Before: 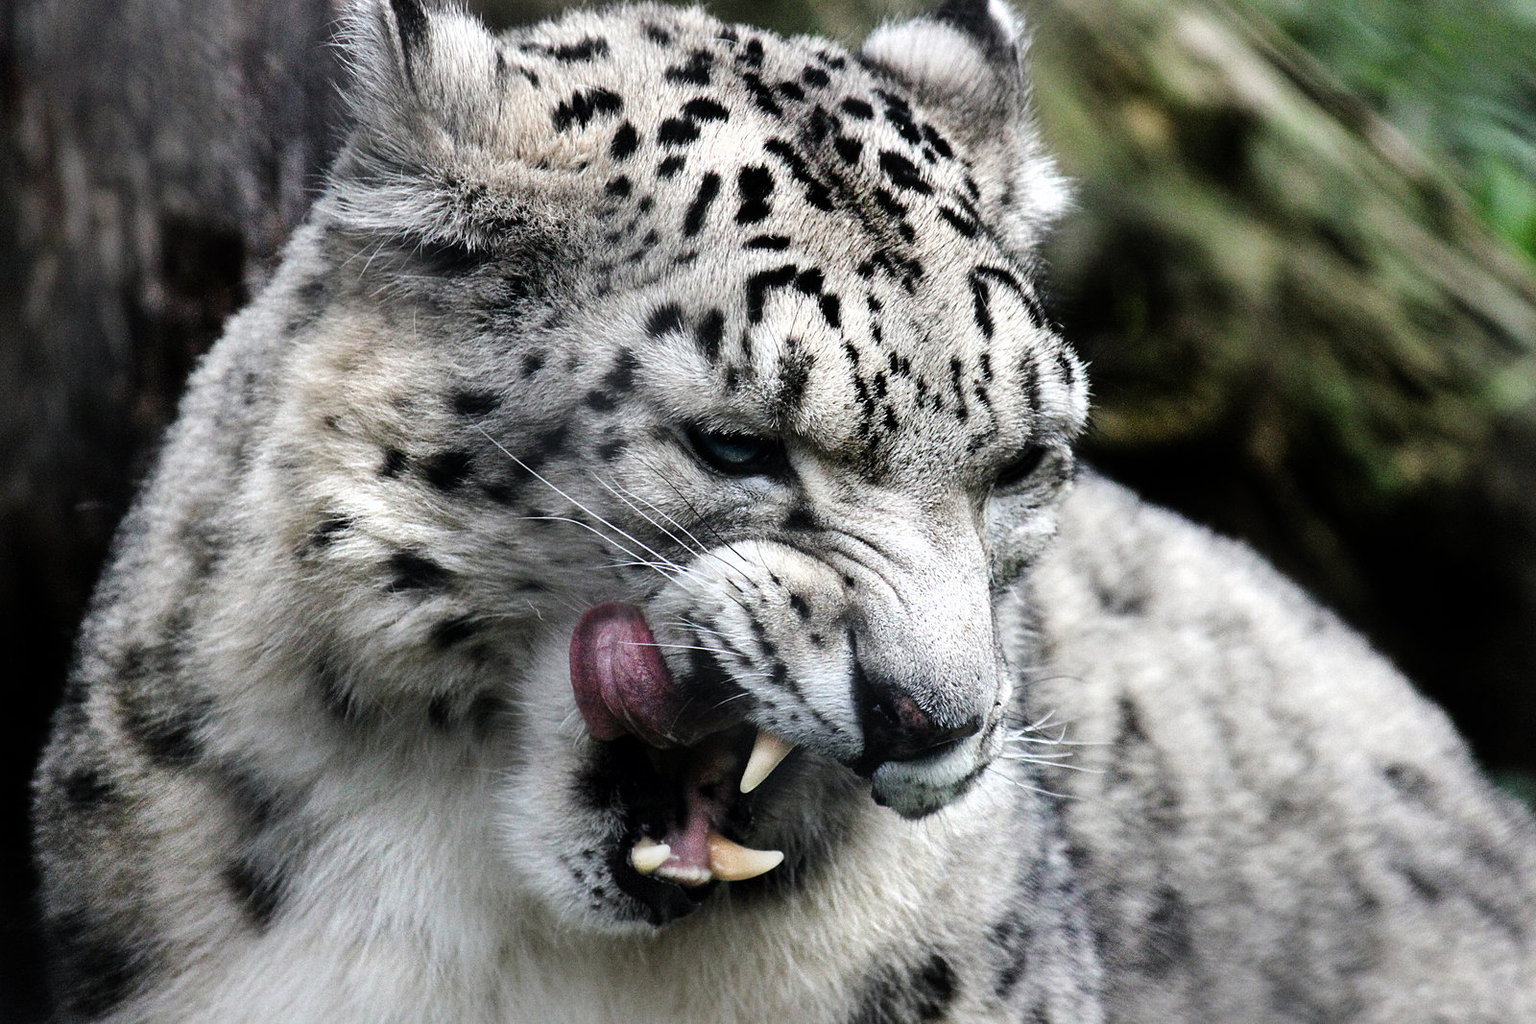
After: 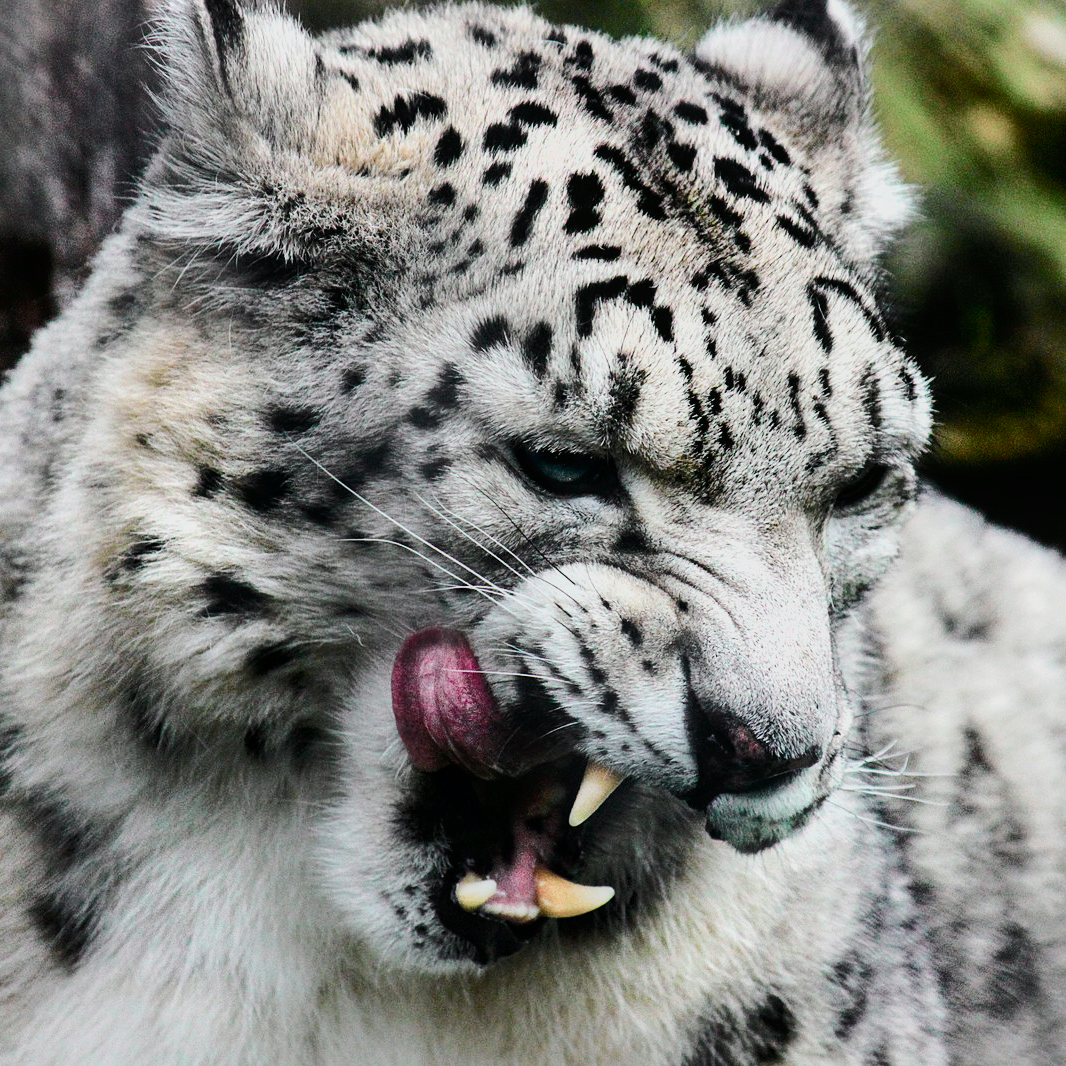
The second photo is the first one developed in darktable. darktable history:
local contrast: highlights 100%, shadows 100%, detail 120%, midtone range 0.2
crop and rotate: left 12.648%, right 20.685%
tone curve: curves: ch0 [(0, 0.018) (0.036, 0.038) (0.15, 0.131) (0.27, 0.247) (0.503, 0.556) (0.763, 0.785) (1, 0.919)]; ch1 [(0, 0) (0.203, 0.158) (0.333, 0.283) (0.451, 0.417) (0.502, 0.5) (0.519, 0.522) (0.562, 0.588) (0.603, 0.664) (0.722, 0.813) (1, 1)]; ch2 [(0, 0) (0.29, 0.295) (0.404, 0.436) (0.497, 0.499) (0.521, 0.523) (0.561, 0.605) (0.639, 0.664) (0.712, 0.764) (1, 1)], color space Lab, independent channels, preserve colors none
